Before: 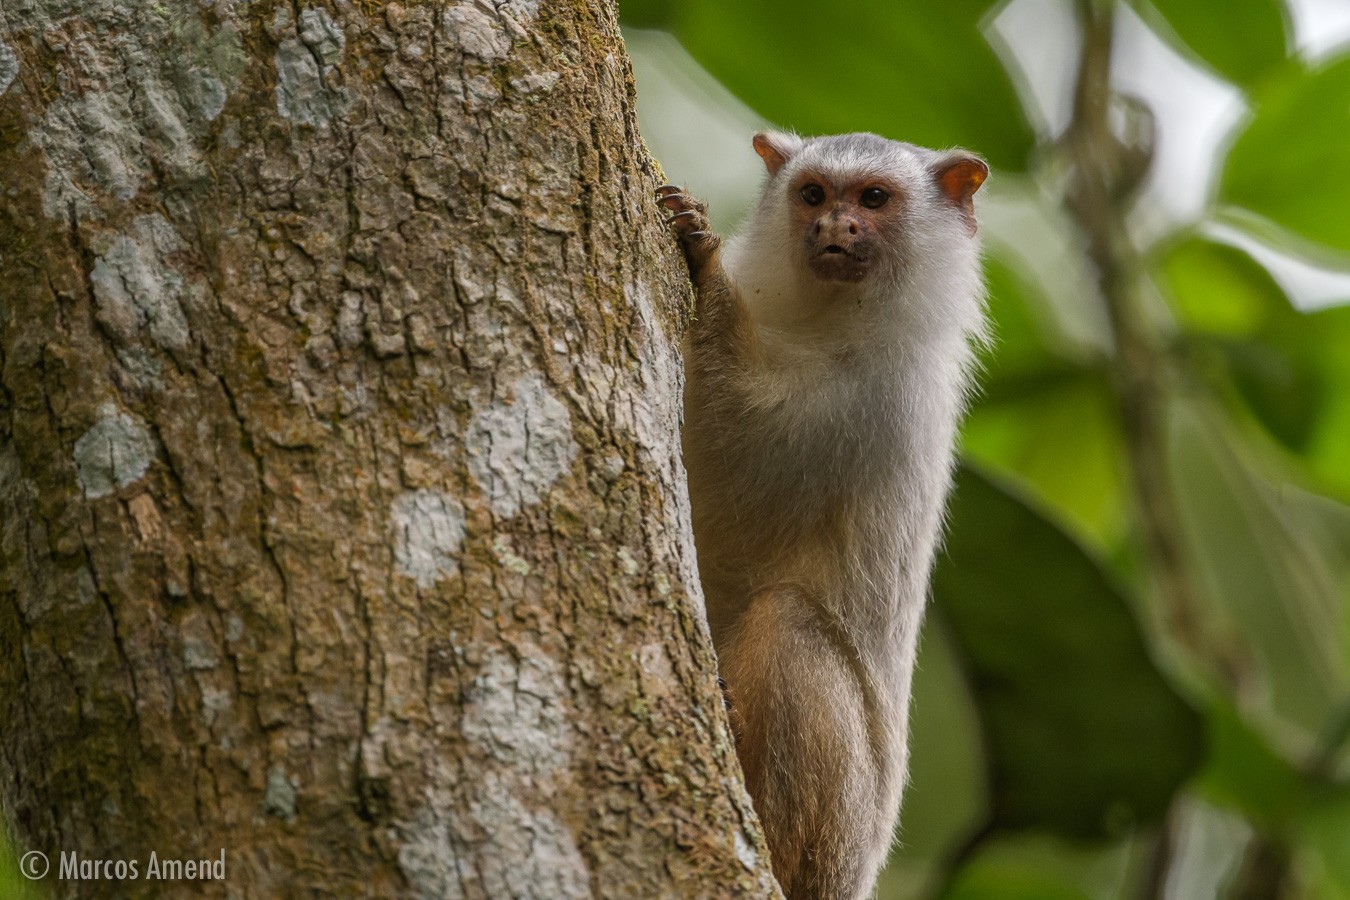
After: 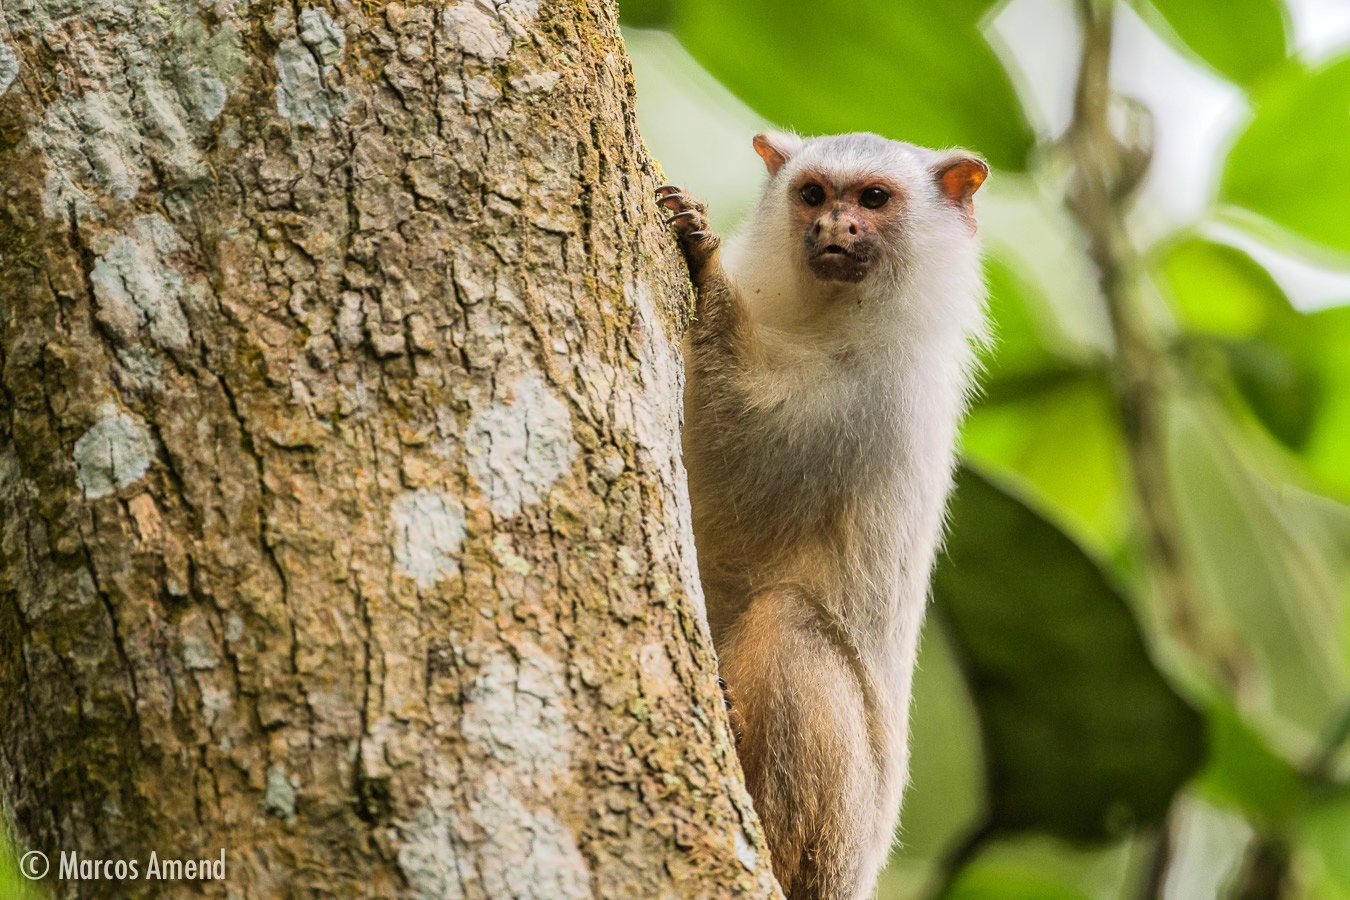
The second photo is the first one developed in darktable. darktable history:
tone equalizer: -7 EV 0.164 EV, -6 EV 0.612 EV, -5 EV 1.18 EV, -4 EV 1.29 EV, -3 EV 1.14 EV, -2 EV 0.6 EV, -1 EV 0.146 EV, edges refinement/feathering 500, mask exposure compensation -1.57 EV, preserve details no
